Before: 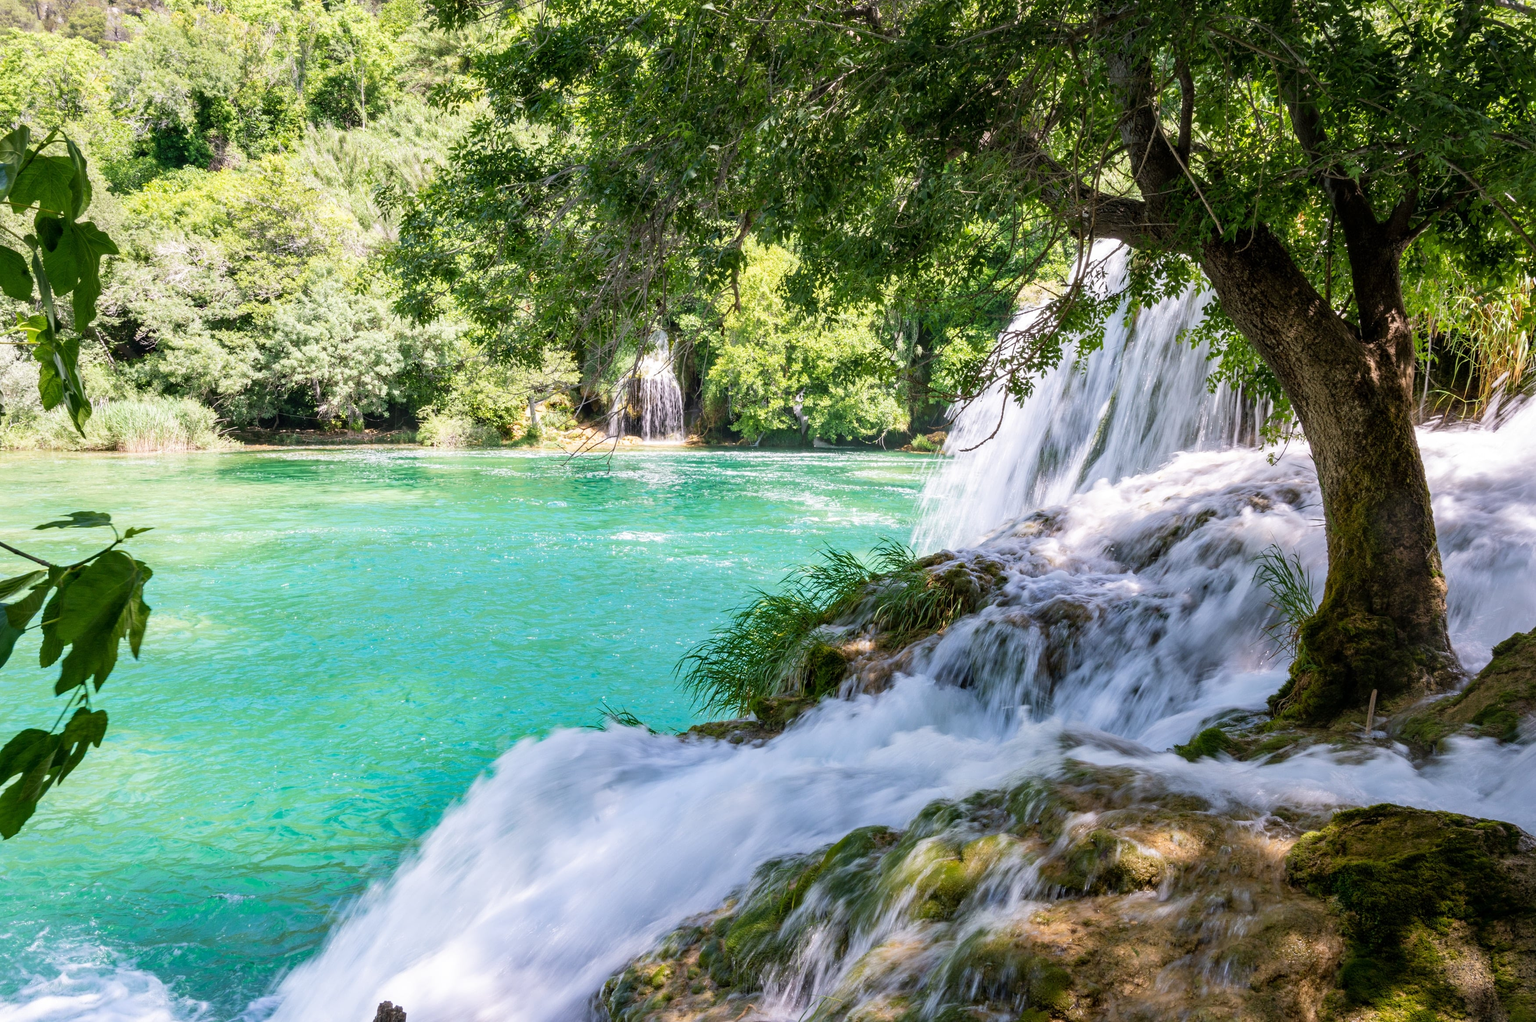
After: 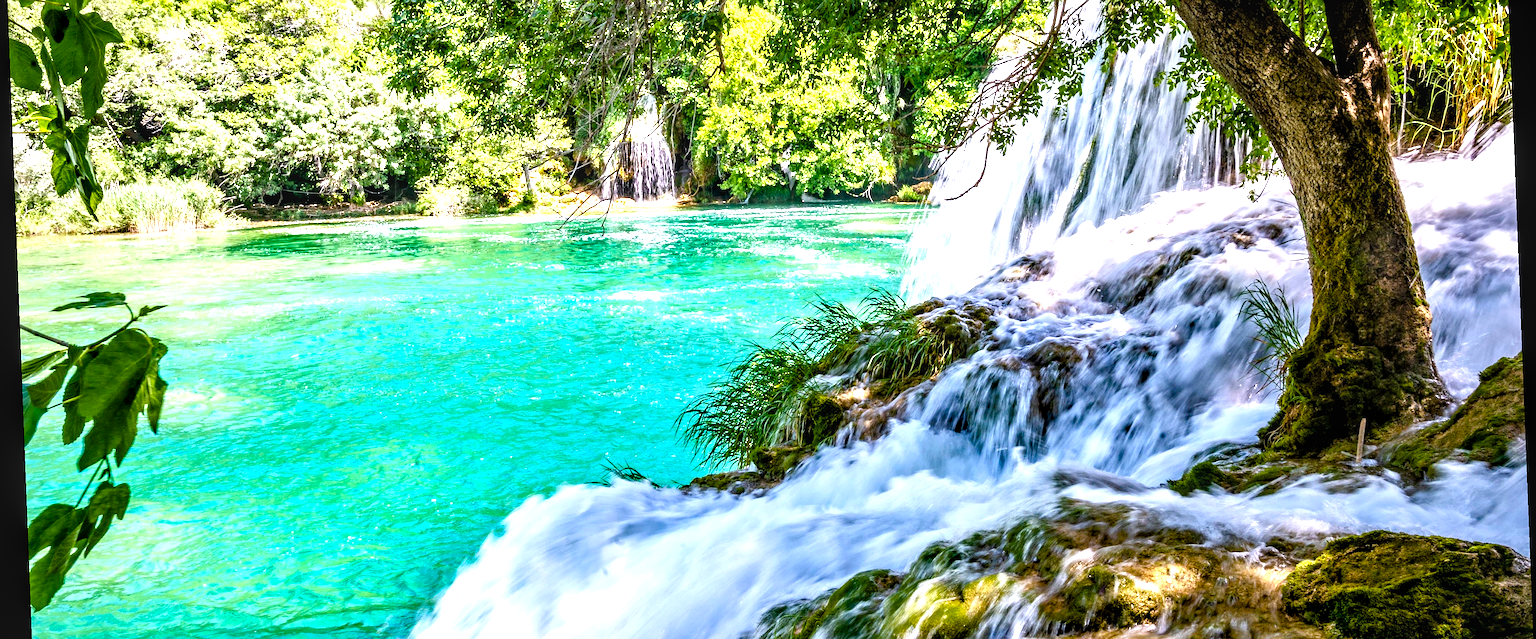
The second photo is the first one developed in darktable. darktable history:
exposure: black level correction 0, exposure 0.7 EV, compensate exposure bias true, compensate highlight preservation false
rotate and perspective: rotation -2.22°, lens shift (horizontal) -0.022, automatic cropping off
crop and rotate: top 25.357%, bottom 13.942%
white balance: red 0.988, blue 1.017
contrast equalizer: y [[0.511, 0.558, 0.631, 0.632, 0.559, 0.512], [0.5 ×6], [0.507, 0.559, 0.627, 0.644, 0.647, 0.647], [0 ×6], [0 ×6]]
color balance rgb: perceptual saturation grading › global saturation 20%, perceptual saturation grading › highlights -25%, perceptual saturation grading › shadows 25%, global vibrance 50%
local contrast: on, module defaults
sharpen: radius 1.864, amount 0.398, threshold 1.271
